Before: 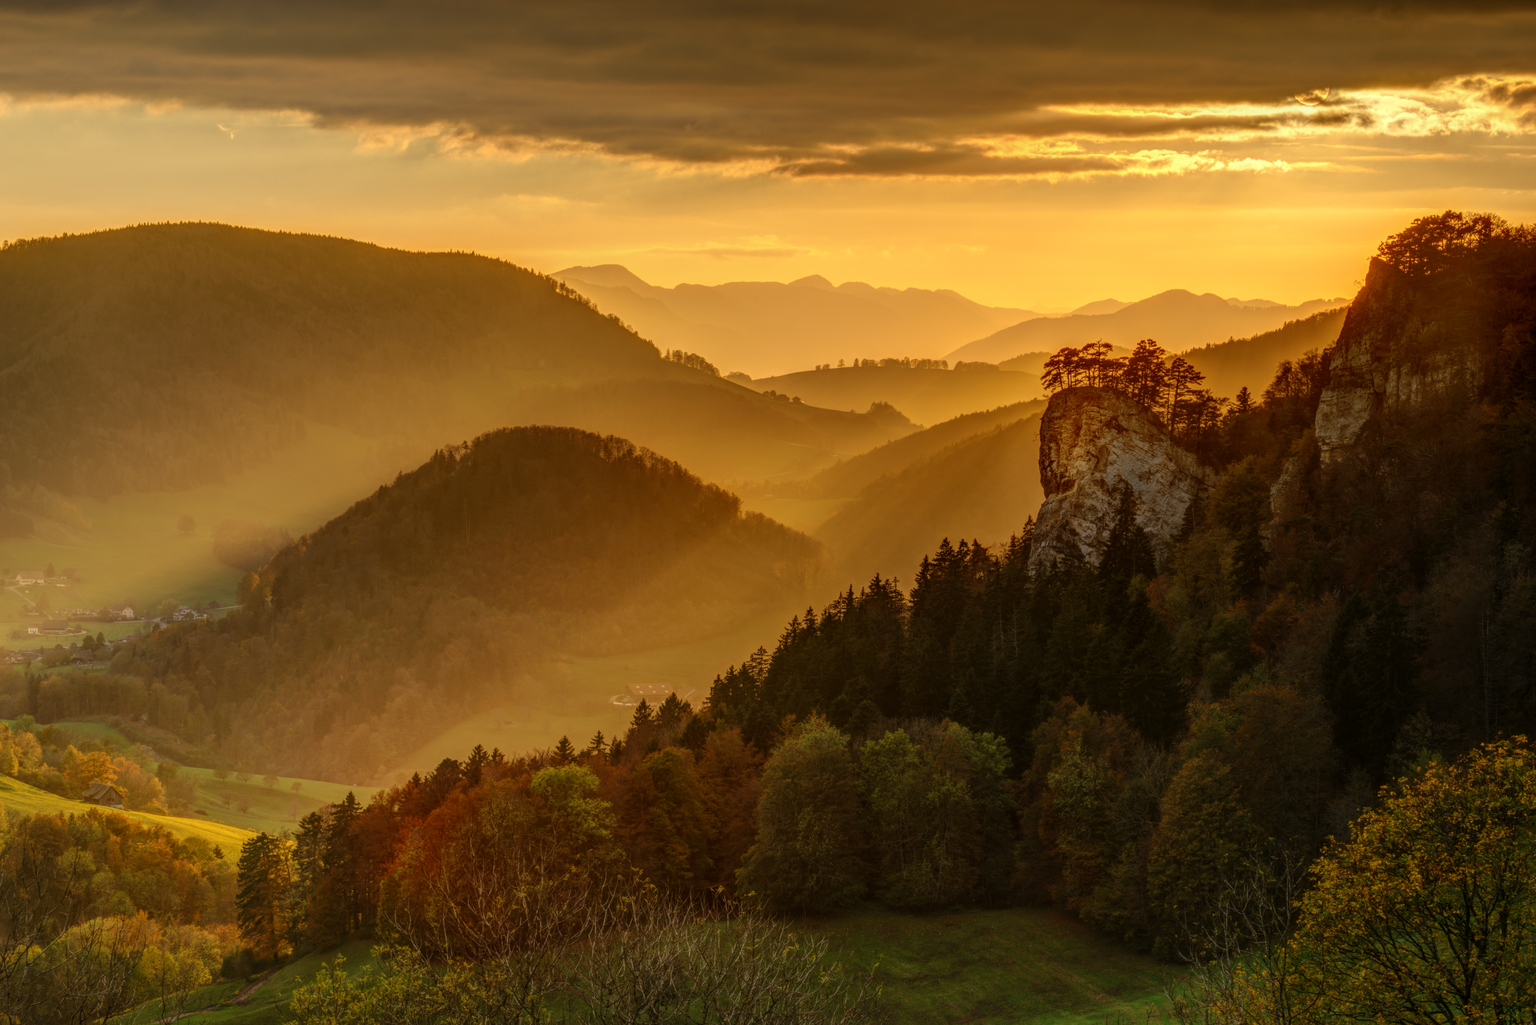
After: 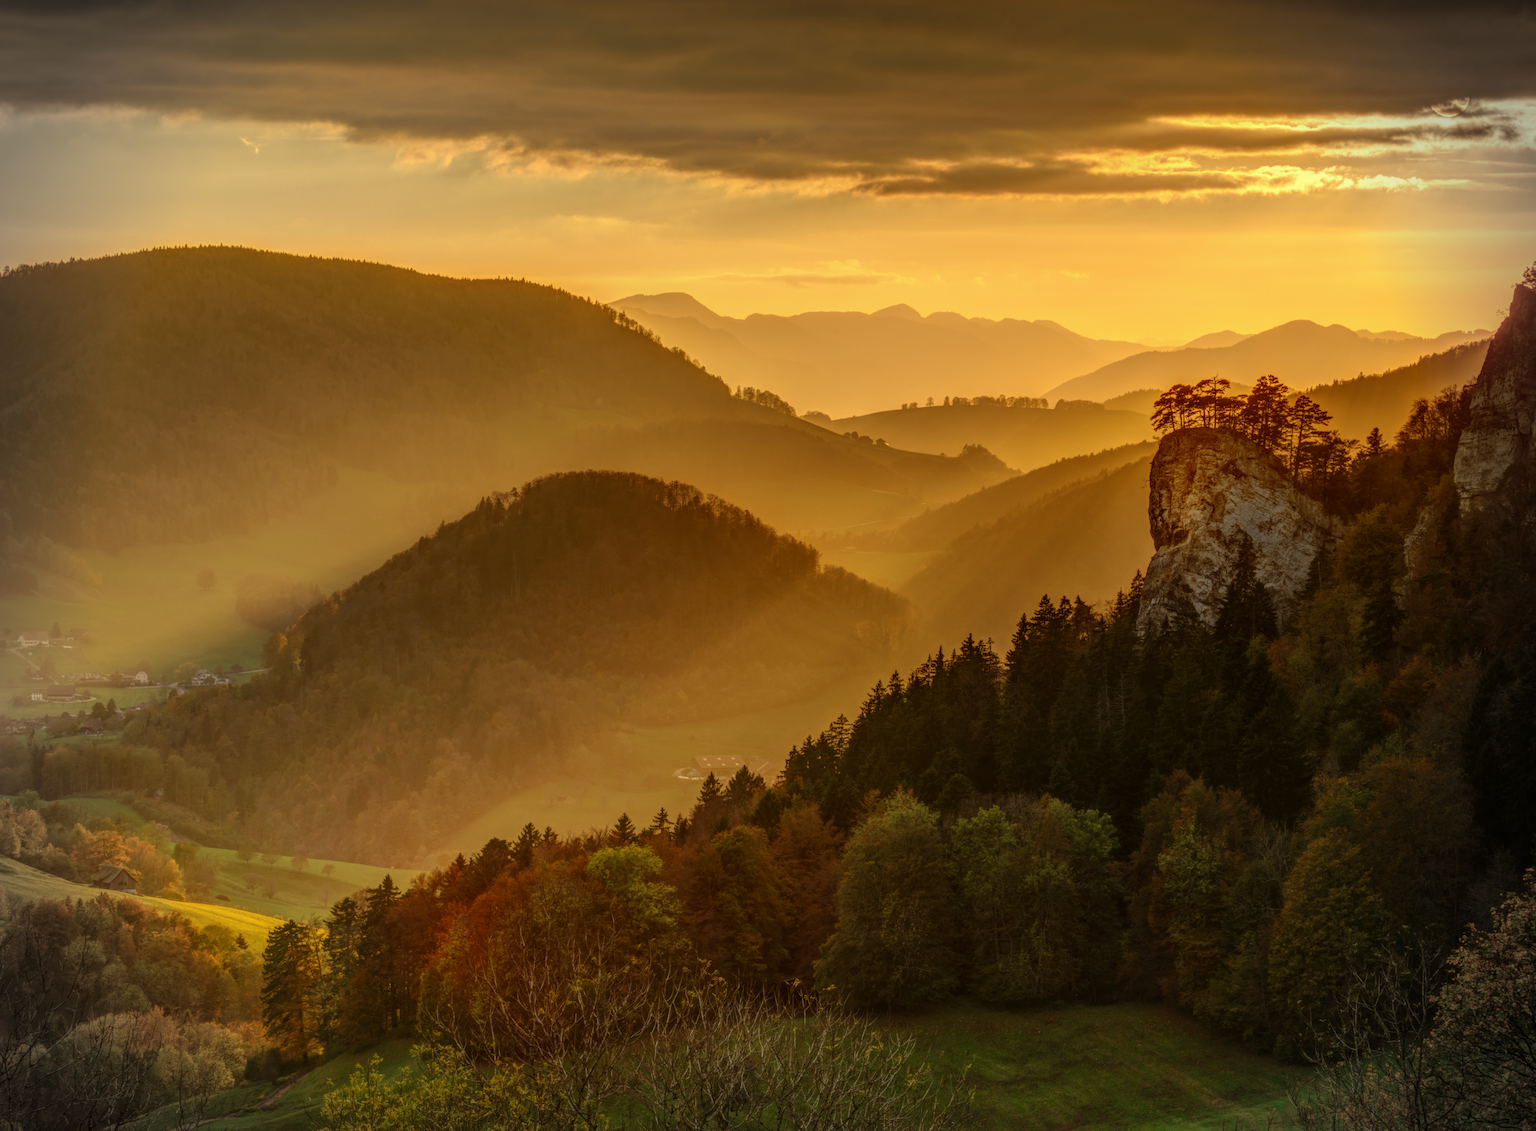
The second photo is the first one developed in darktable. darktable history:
crop: right 9.509%, bottom 0.031%
white balance: red 0.986, blue 1.01
vignetting: fall-off start 88.03%, fall-off radius 24.9%
